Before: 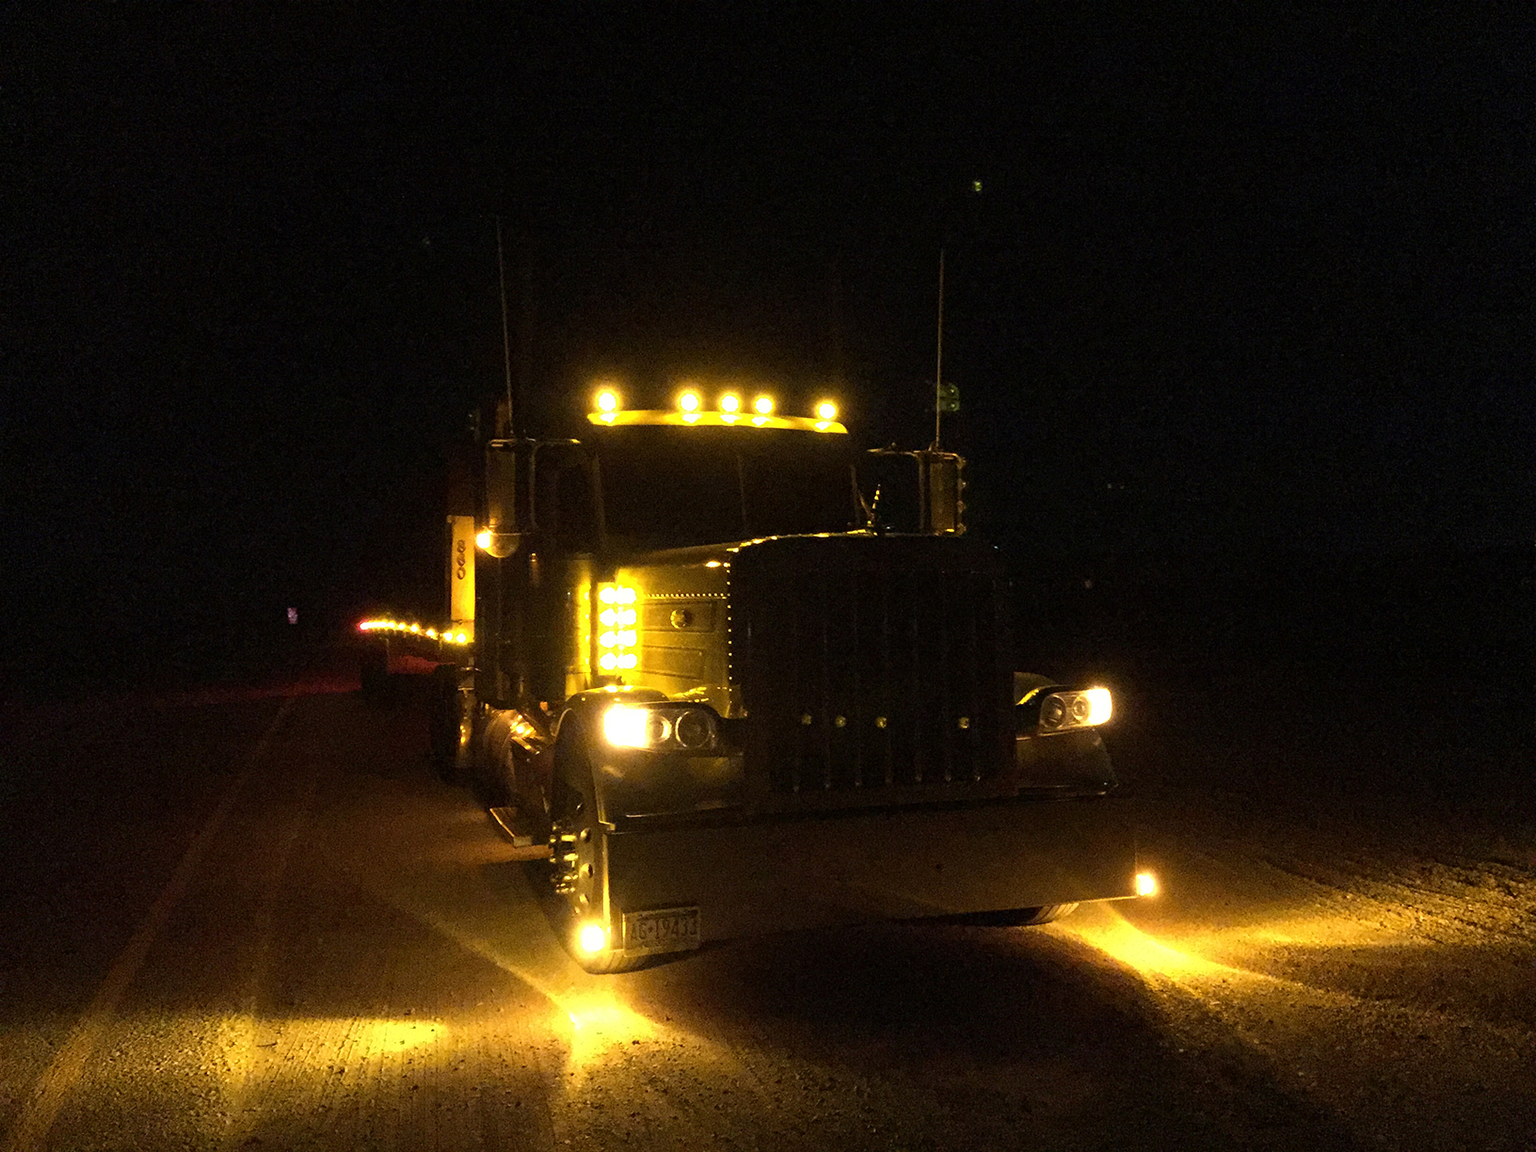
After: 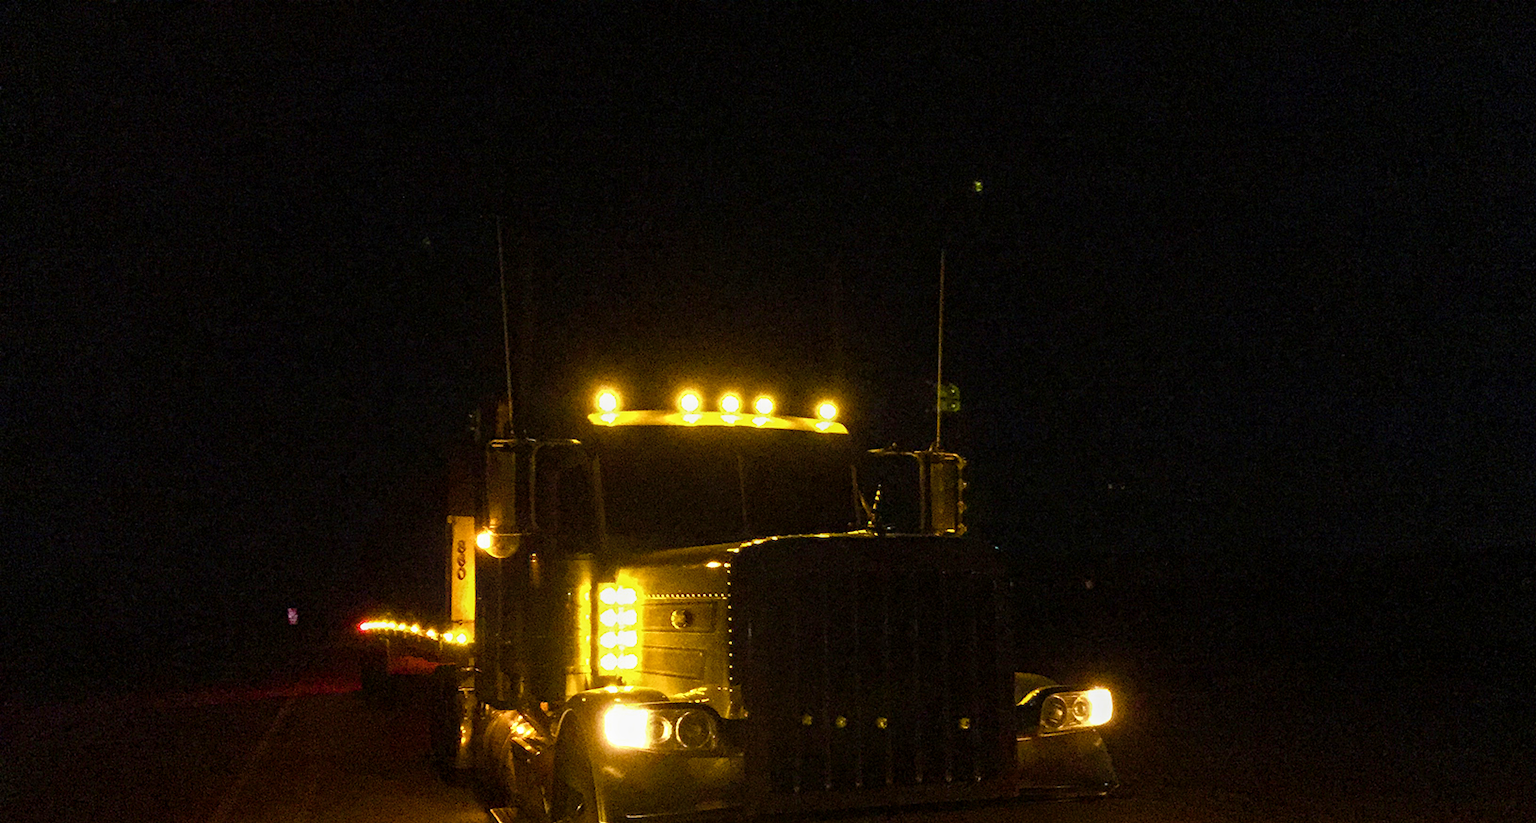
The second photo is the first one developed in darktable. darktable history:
local contrast: on, module defaults
crop: bottom 28.576%
color balance rgb: perceptual saturation grading › global saturation 20%, perceptual saturation grading › highlights -25%, perceptual saturation grading › shadows 50%
